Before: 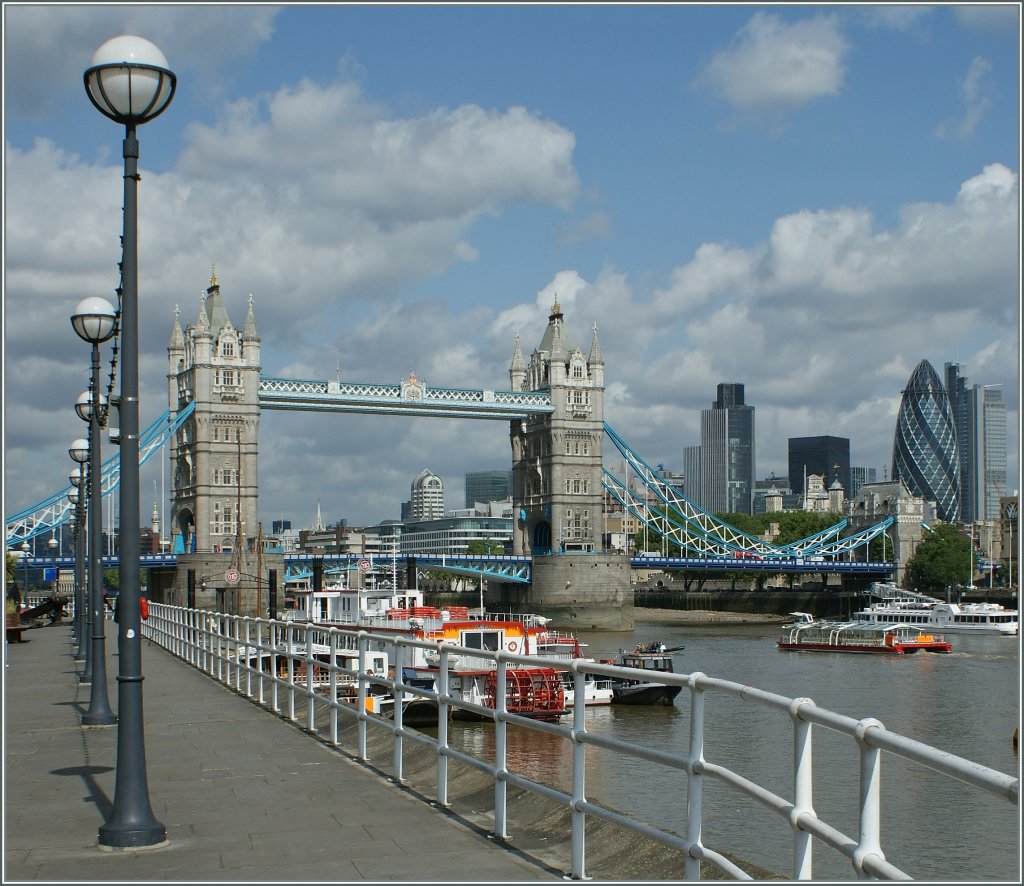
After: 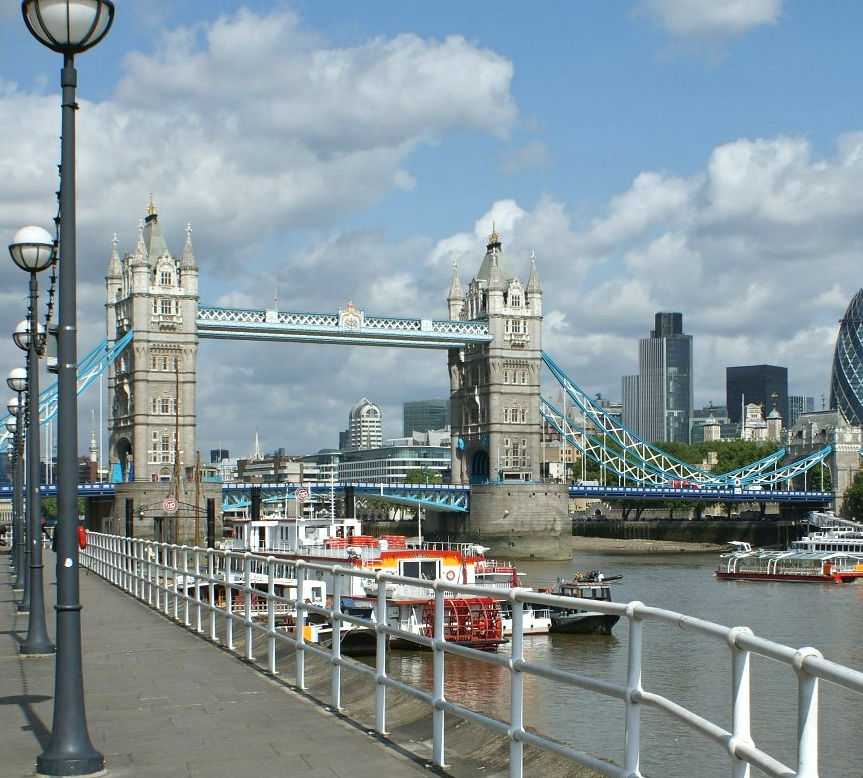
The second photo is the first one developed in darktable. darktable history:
shadows and highlights: shadows 29.3, highlights -29.23, low approximation 0.01, soften with gaussian
exposure: black level correction 0, exposure 0.499 EV, compensate highlight preservation false
crop: left 6.134%, top 8.037%, right 9.546%, bottom 4.09%
